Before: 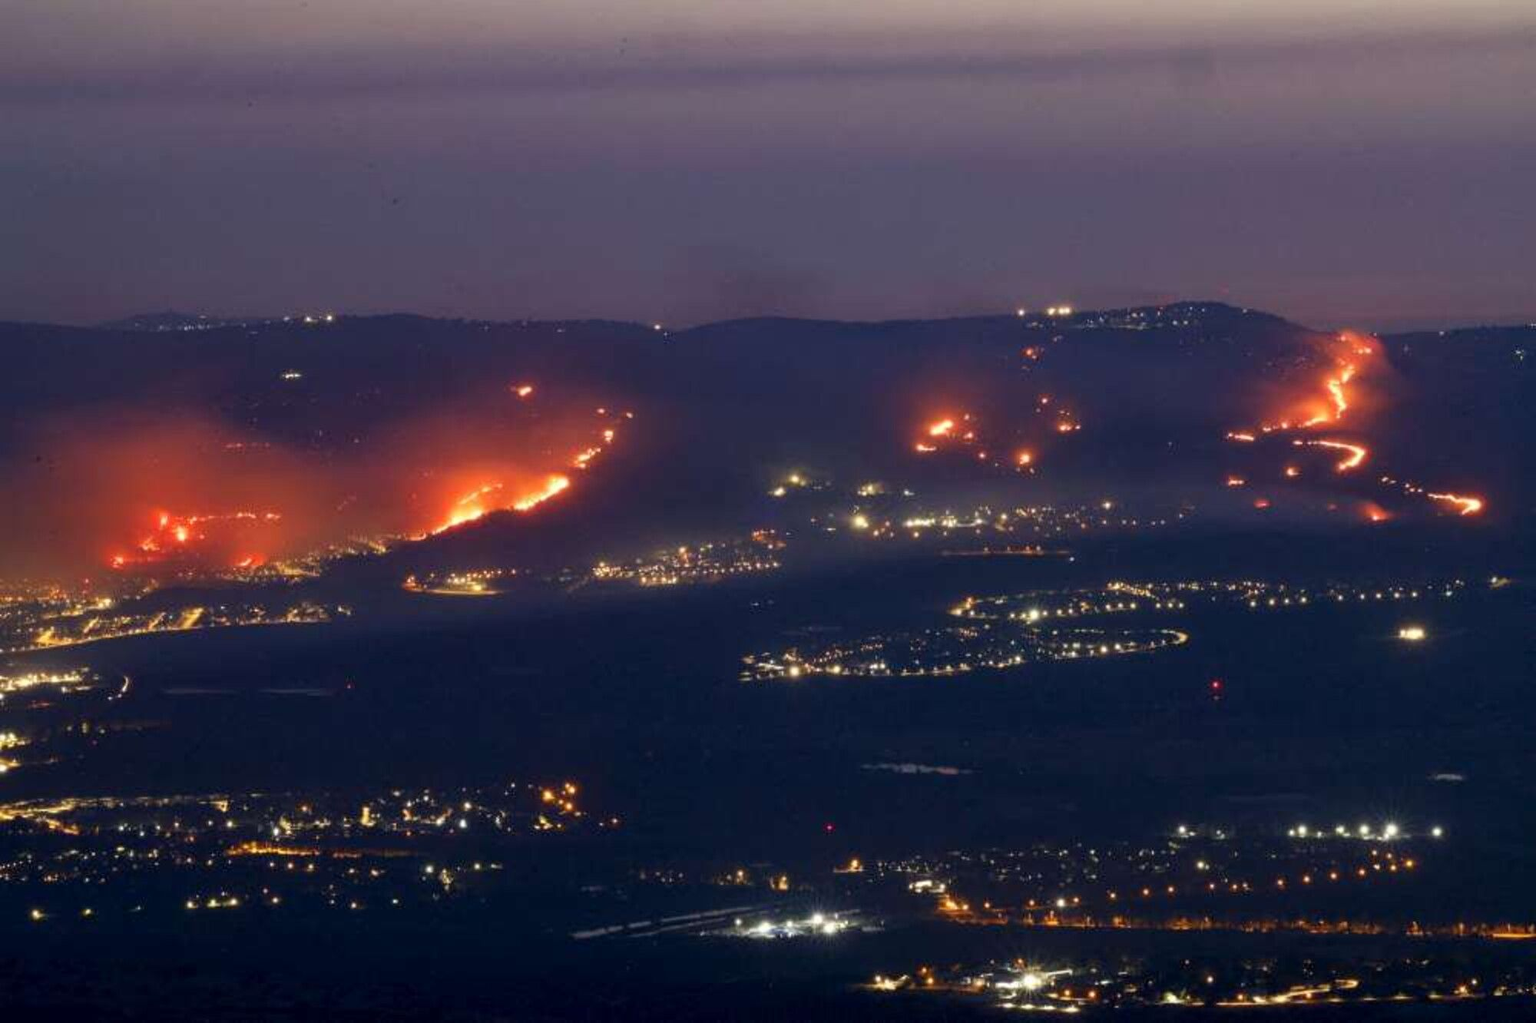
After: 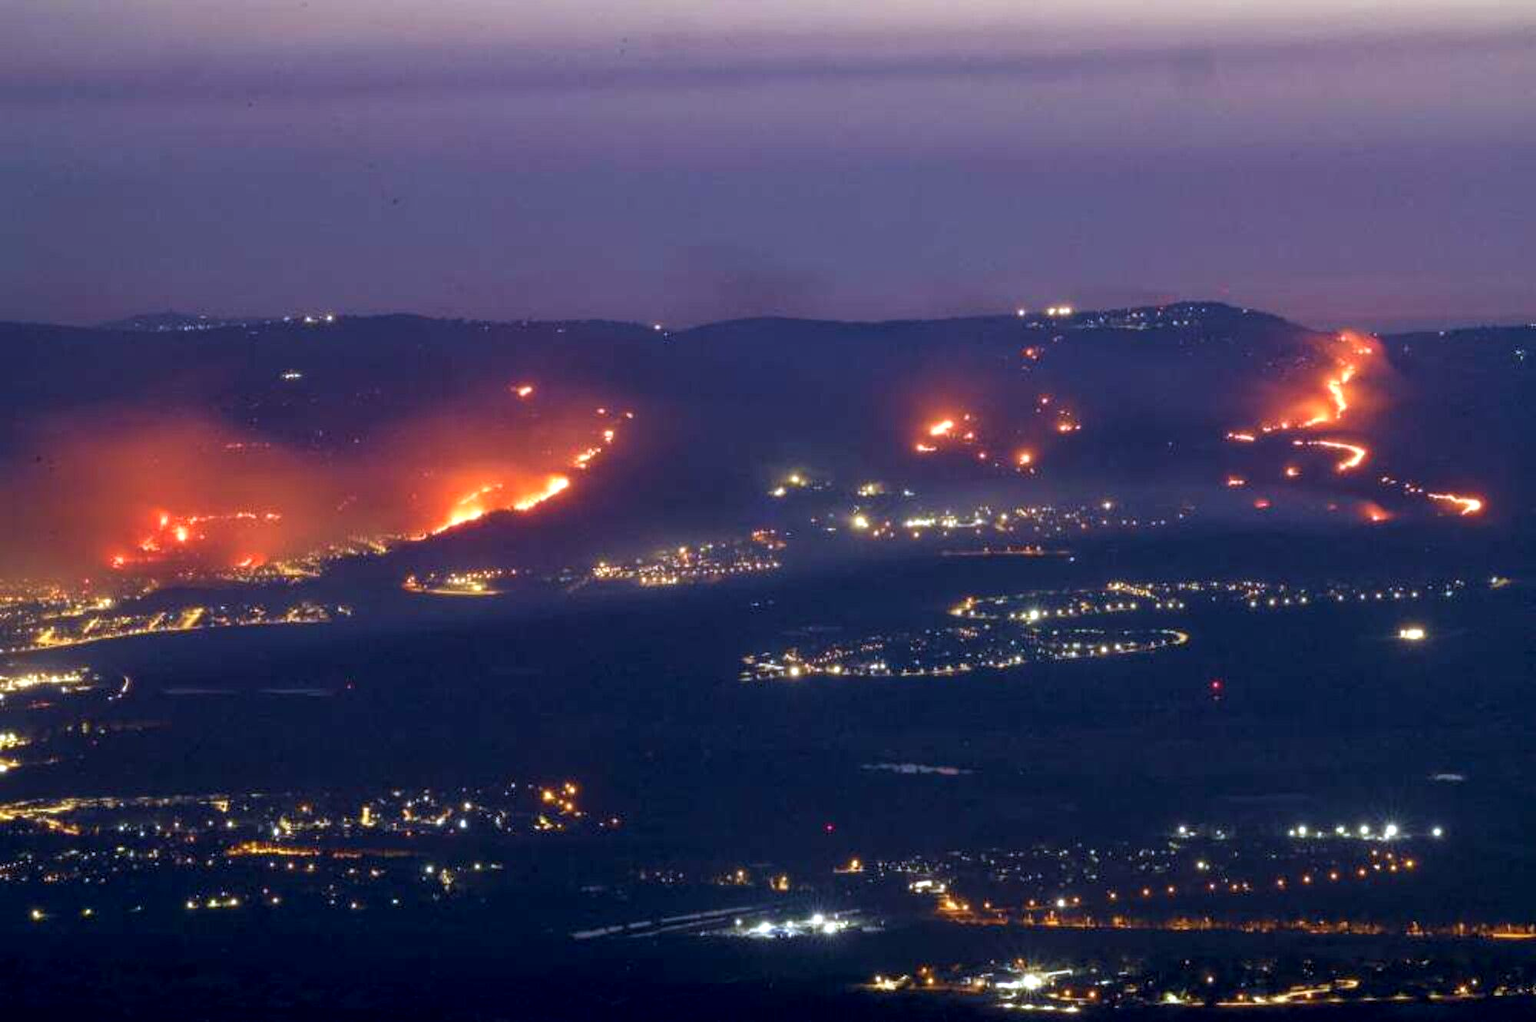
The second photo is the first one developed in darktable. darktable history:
white balance: red 0.954, blue 1.079
velvia: on, module defaults
contrast equalizer: octaves 7, y [[0.6 ×6], [0.55 ×6], [0 ×6], [0 ×6], [0 ×6]], mix -0.3
exposure: black level correction 0.001, exposure 0.5 EV, compensate exposure bias true, compensate highlight preservation false
local contrast: on, module defaults
